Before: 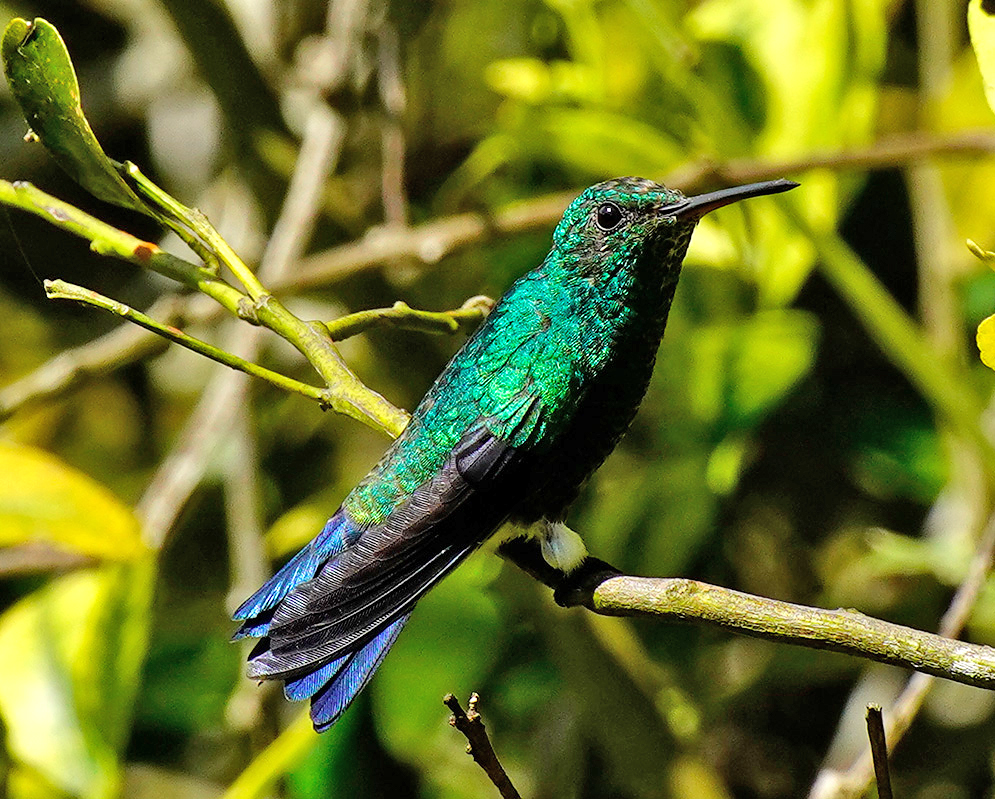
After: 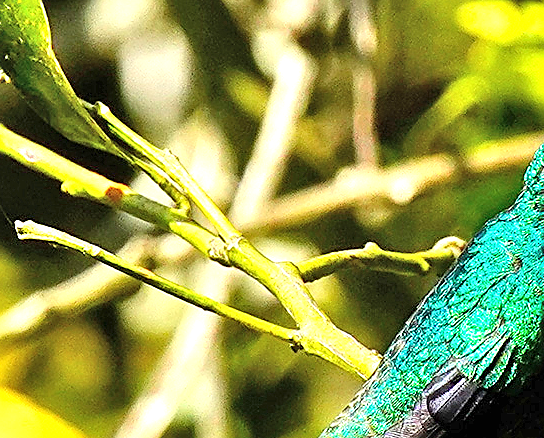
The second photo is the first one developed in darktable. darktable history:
crop and rotate: left 3.047%, top 7.509%, right 42.236%, bottom 37.598%
sharpen: on, module defaults
exposure: black level correction 0, exposure 1.1 EV, compensate exposure bias true, compensate highlight preservation false
